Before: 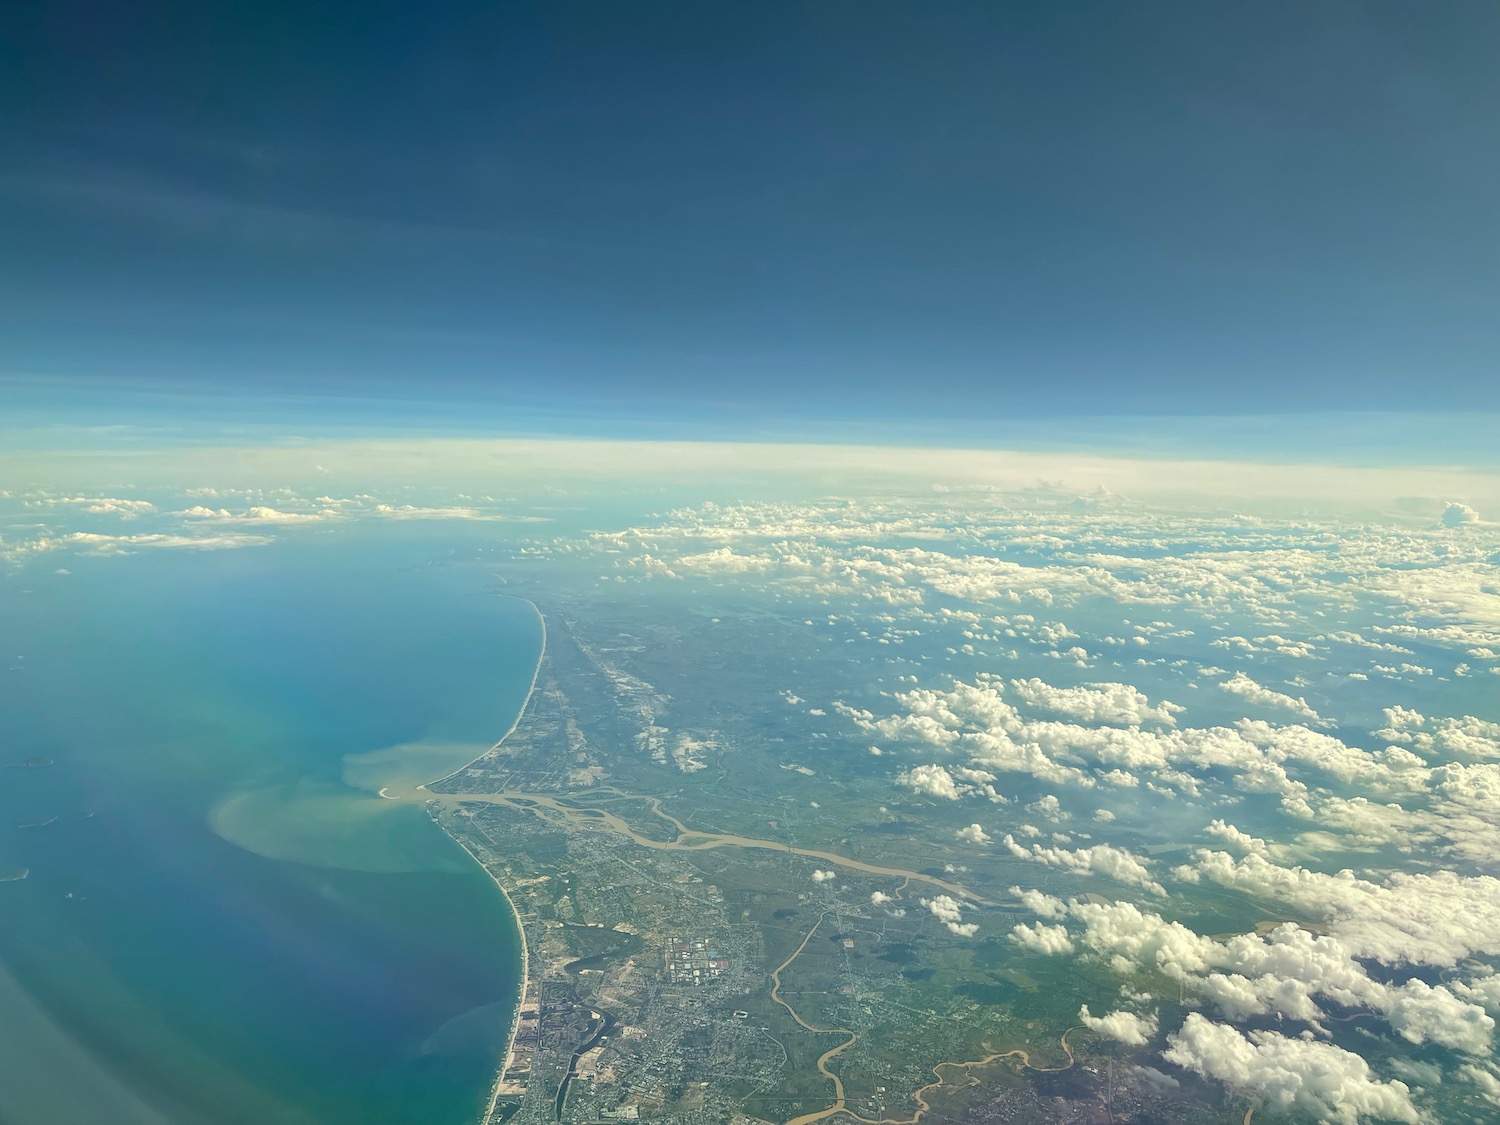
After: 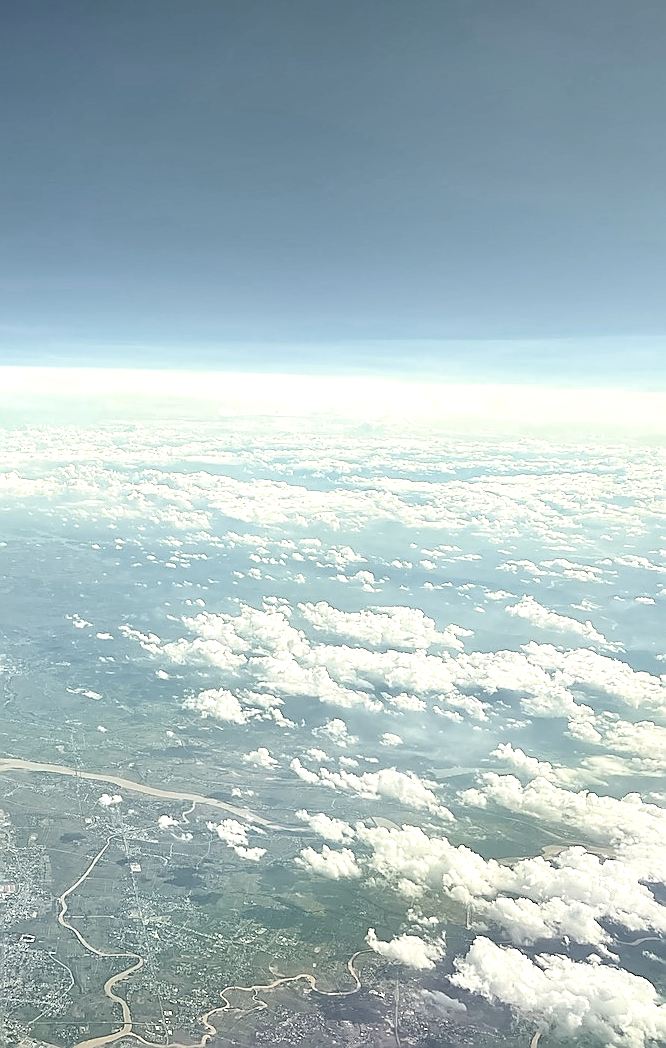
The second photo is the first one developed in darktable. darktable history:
crop: left 47.538%, top 6.841%, right 8.018%
exposure: black level correction 0, exposure 1.104 EV, compensate highlight preservation false
contrast brightness saturation: contrast 0.136
color zones: curves: ch0 [(0, 0.487) (0.241, 0.395) (0.434, 0.373) (0.658, 0.412) (0.838, 0.487)]; ch1 [(0, 0) (0.053, 0.053) (0.211, 0.202) (0.579, 0.259) (0.781, 0.241)]
shadows and highlights: shadows 25.24, highlights -23.44
sharpen: radius 1.395, amount 1.259, threshold 0.613
